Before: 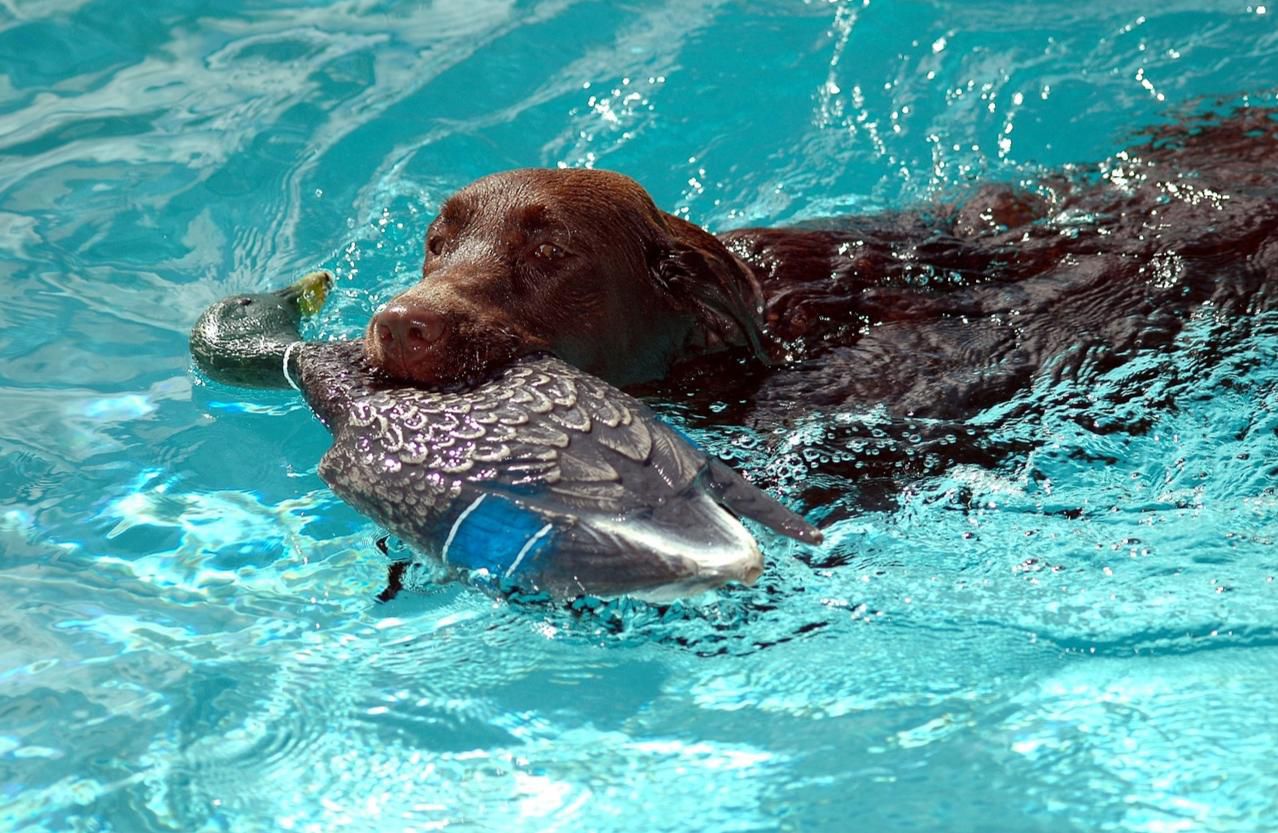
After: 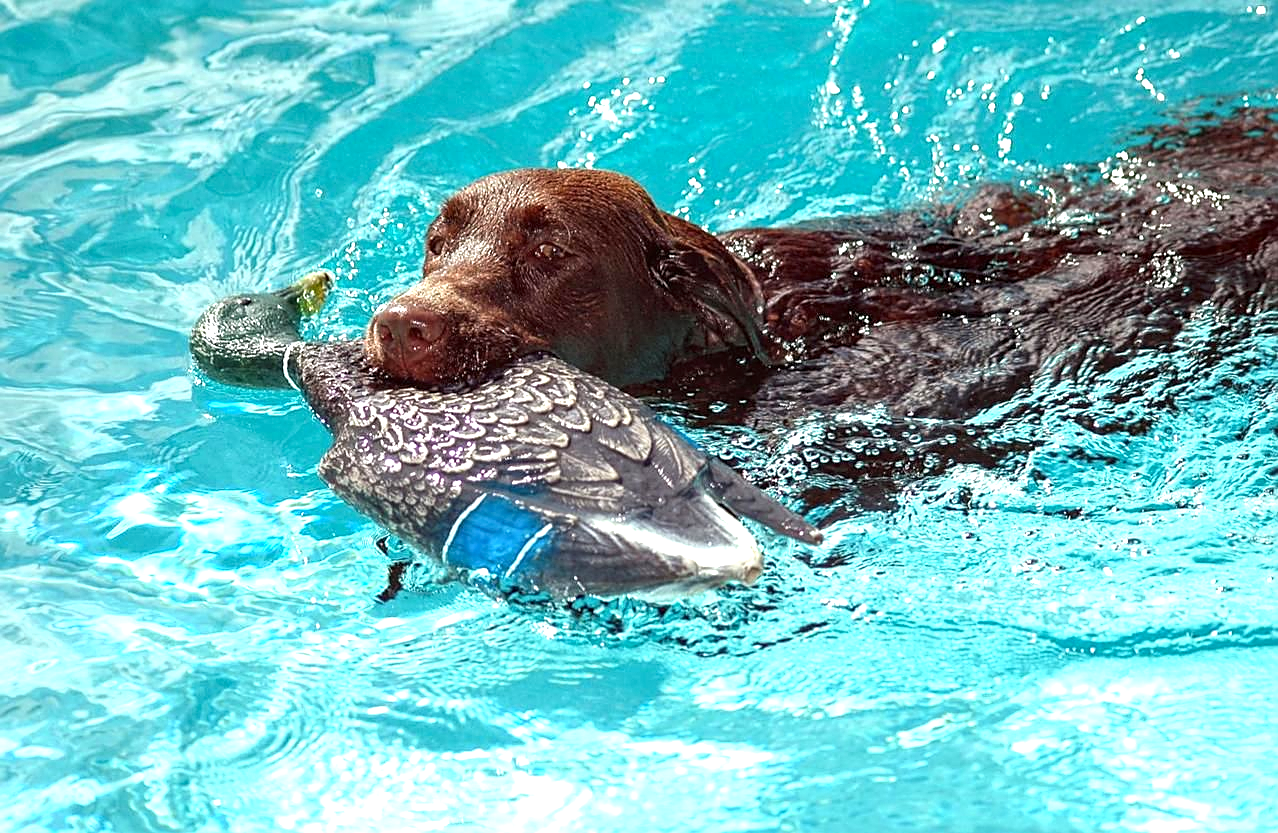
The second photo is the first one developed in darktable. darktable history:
sharpen: on, module defaults
exposure: black level correction 0, exposure 0.833 EV, compensate exposure bias true, compensate highlight preservation false
local contrast: on, module defaults
